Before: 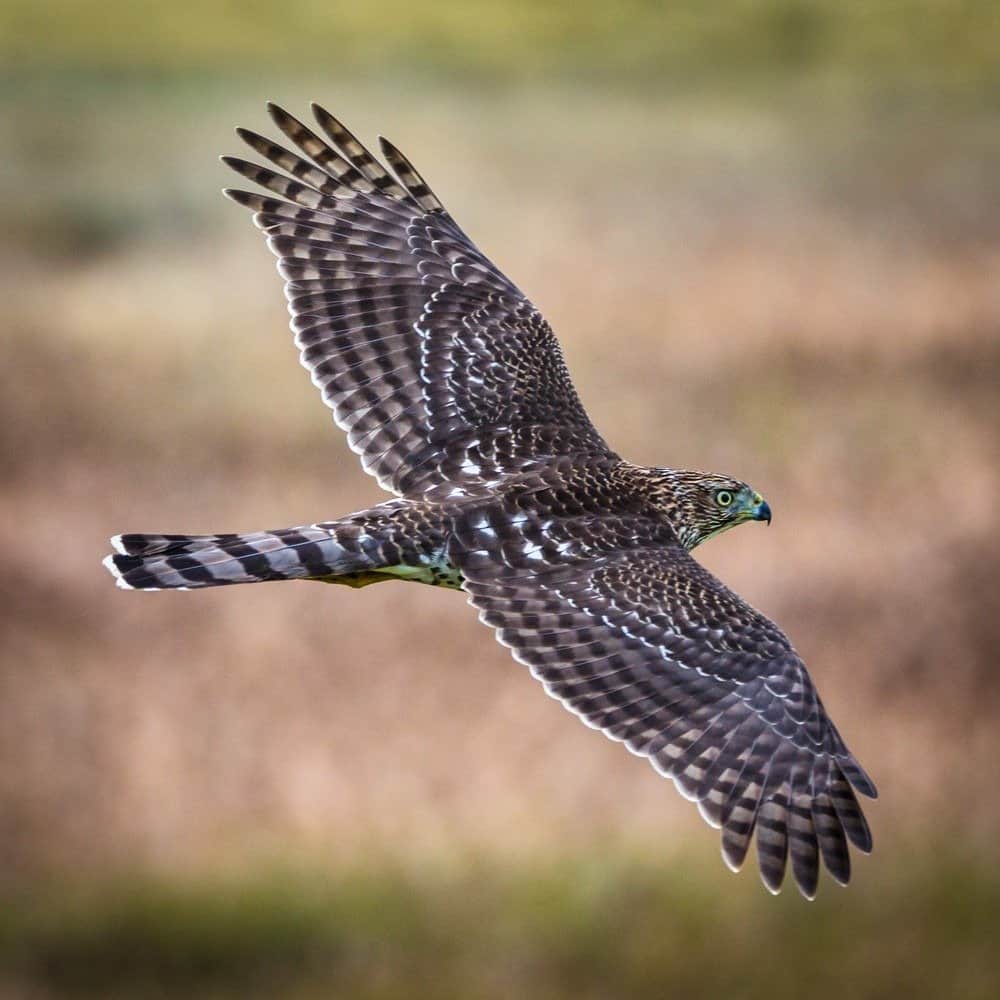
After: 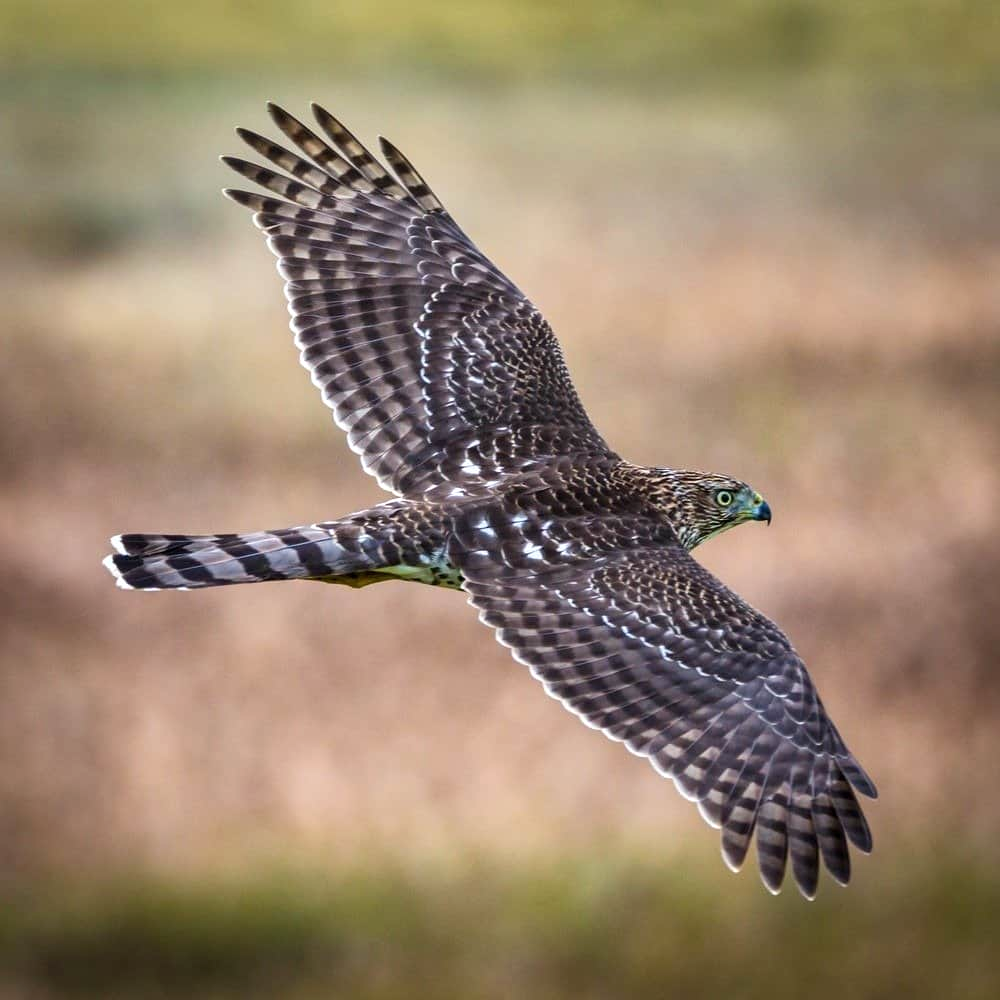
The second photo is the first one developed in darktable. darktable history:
exposure: black level correction 0.001, exposure 0.14 EV, compensate highlight preservation false
